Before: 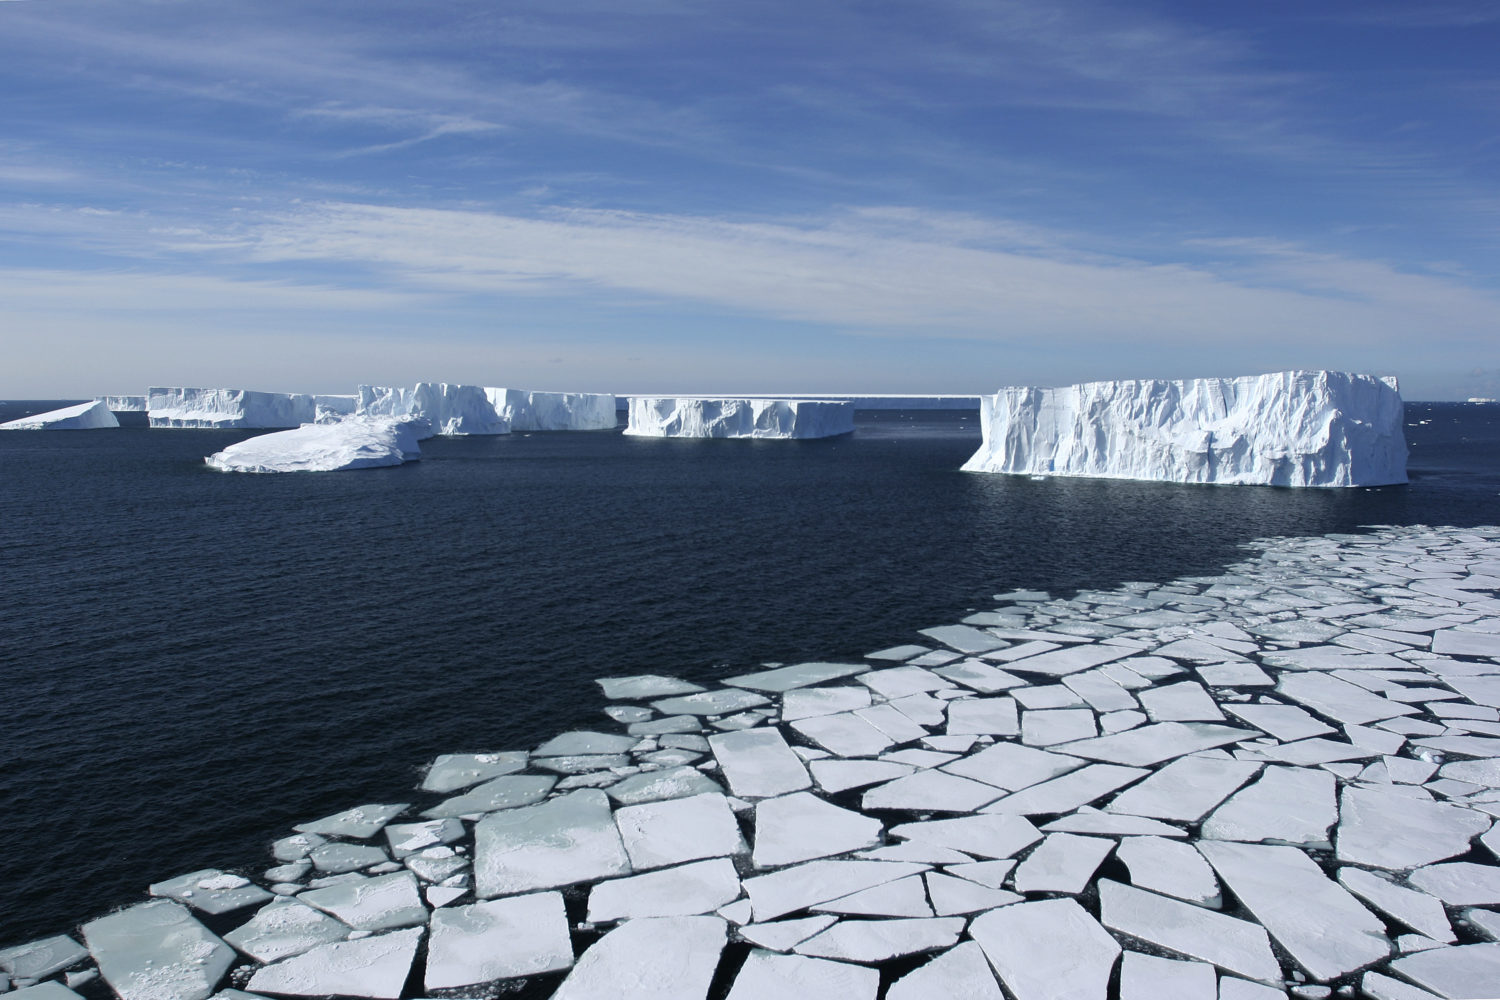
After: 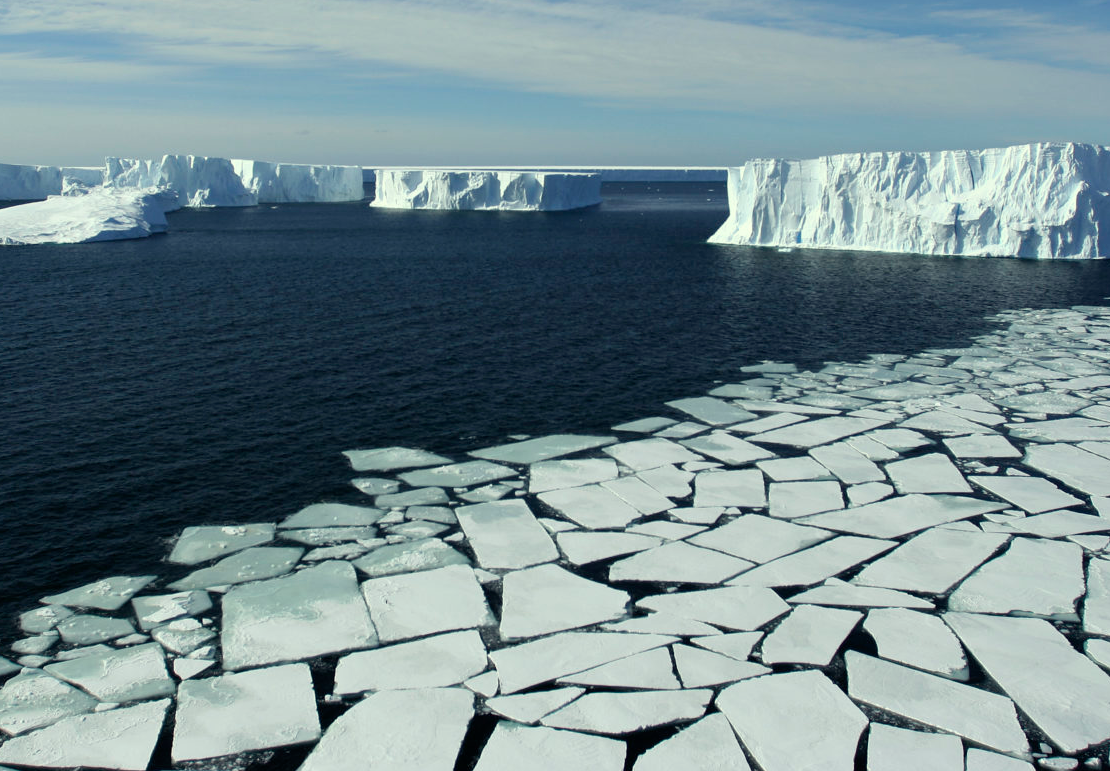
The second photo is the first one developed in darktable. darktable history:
contrast brightness saturation: saturation -0.05
tone equalizer: on, module defaults
crop: left 16.871%, top 22.857%, right 9.116%
color correction: highlights a* -5.94, highlights b* 11.19
